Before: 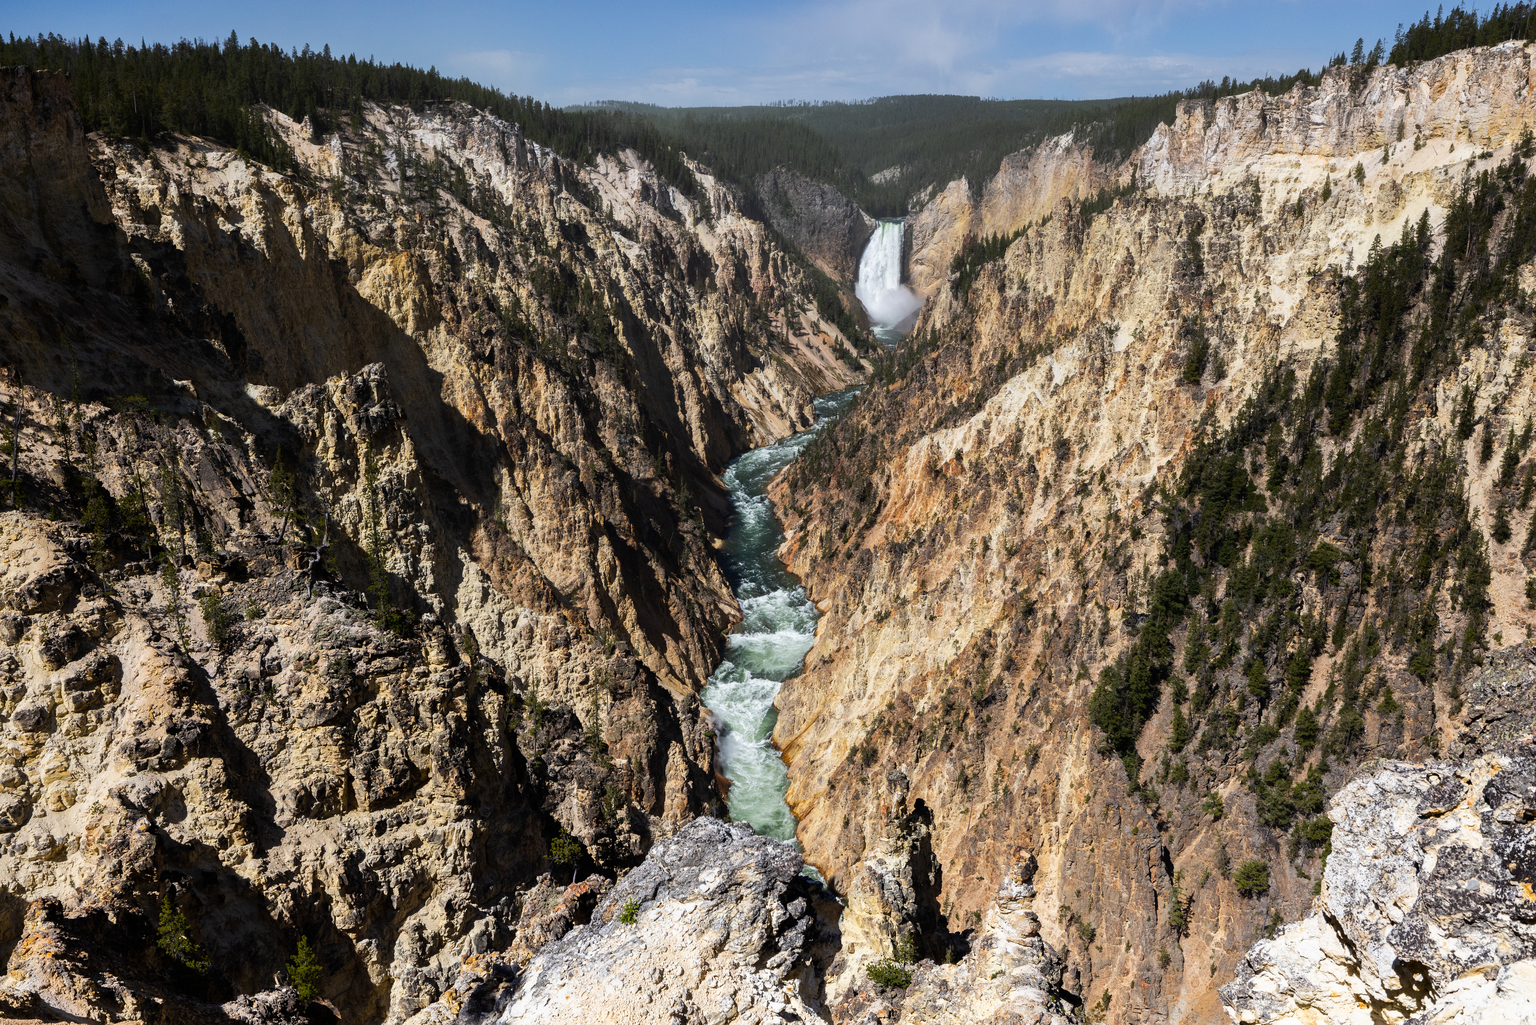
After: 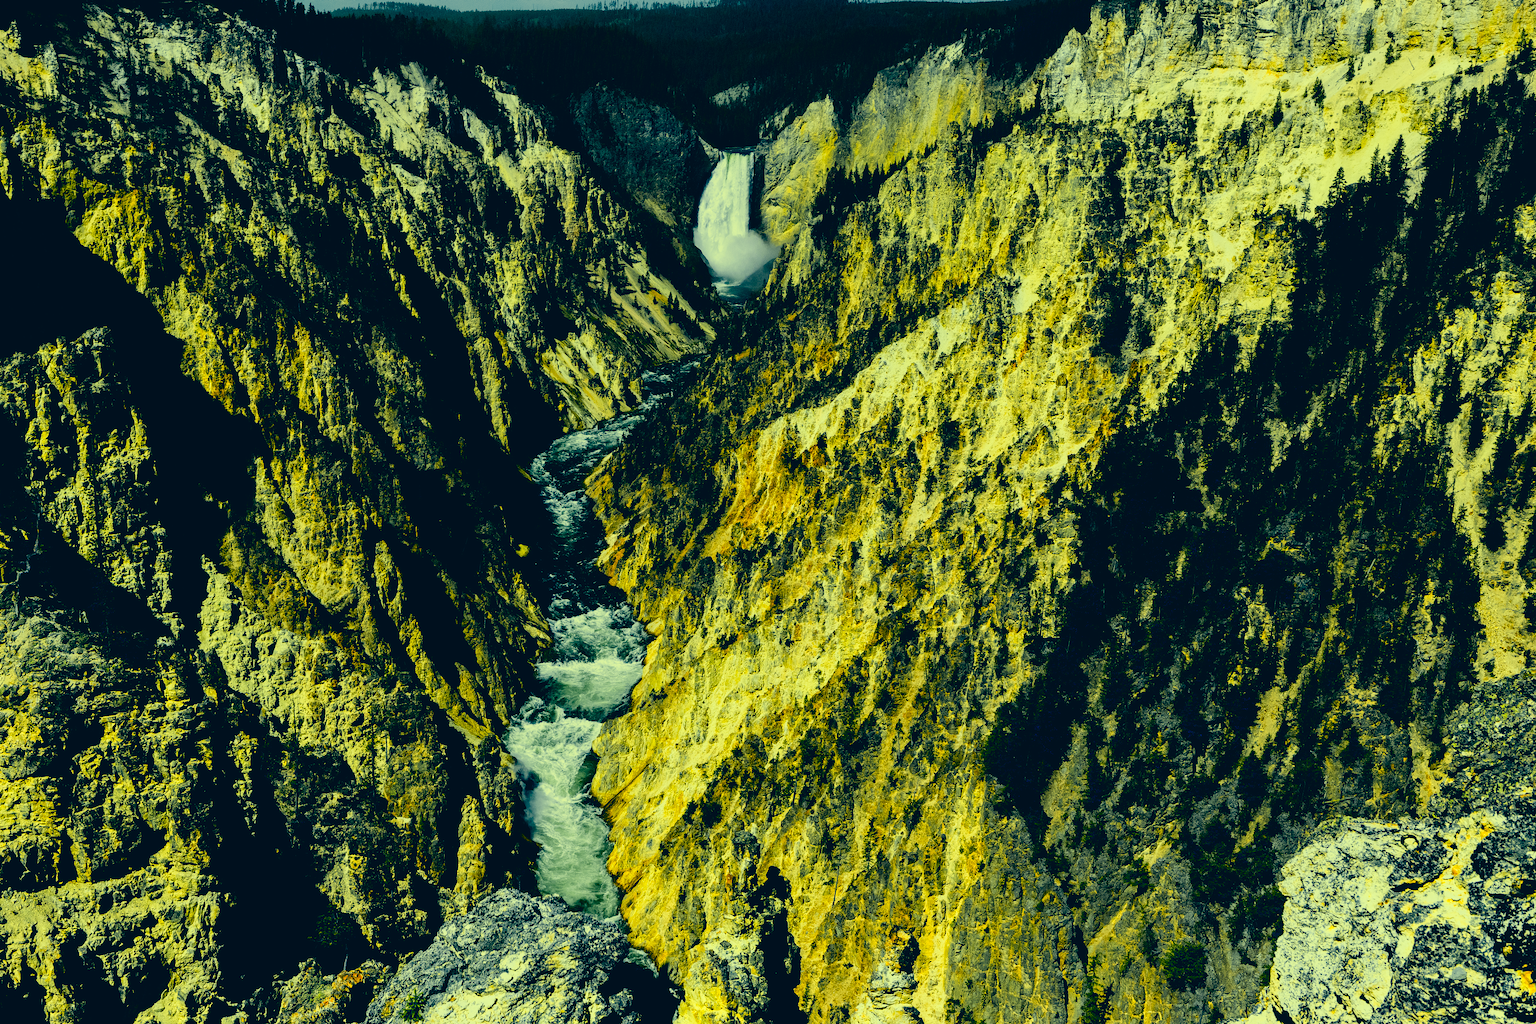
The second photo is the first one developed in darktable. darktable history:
exposure: black level correction 0.056, exposure -0.039 EV, compensate highlight preservation false
color zones: curves: ch0 [(0, 0.511) (0.143, 0.531) (0.286, 0.56) (0.429, 0.5) (0.571, 0.5) (0.714, 0.5) (0.857, 0.5) (1, 0.5)]; ch1 [(0, 0.525) (0.143, 0.705) (0.286, 0.715) (0.429, 0.35) (0.571, 0.35) (0.714, 0.35) (0.857, 0.4) (1, 0.4)]; ch2 [(0, 0.572) (0.143, 0.512) (0.286, 0.473) (0.429, 0.45) (0.571, 0.5) (0.714, 0.5) (0.857, 0.518) (1, 0.518)]
contrast brightness saturation: contrast 0.197, brightness -0.109, saturation 0.103
crop: left 19.258%, top 9.668%, right 0%, bottom 9.637%
color correction: highlights a* -15.34, highlights b* 39.52, shadows a* -39.84, shadows b* -25.77
filmic rgb: black relative exposure -7.98 EV, white relative exposure 3.99 EV, hardness 4.13, contrast 0.995, color science v6 (2022)
